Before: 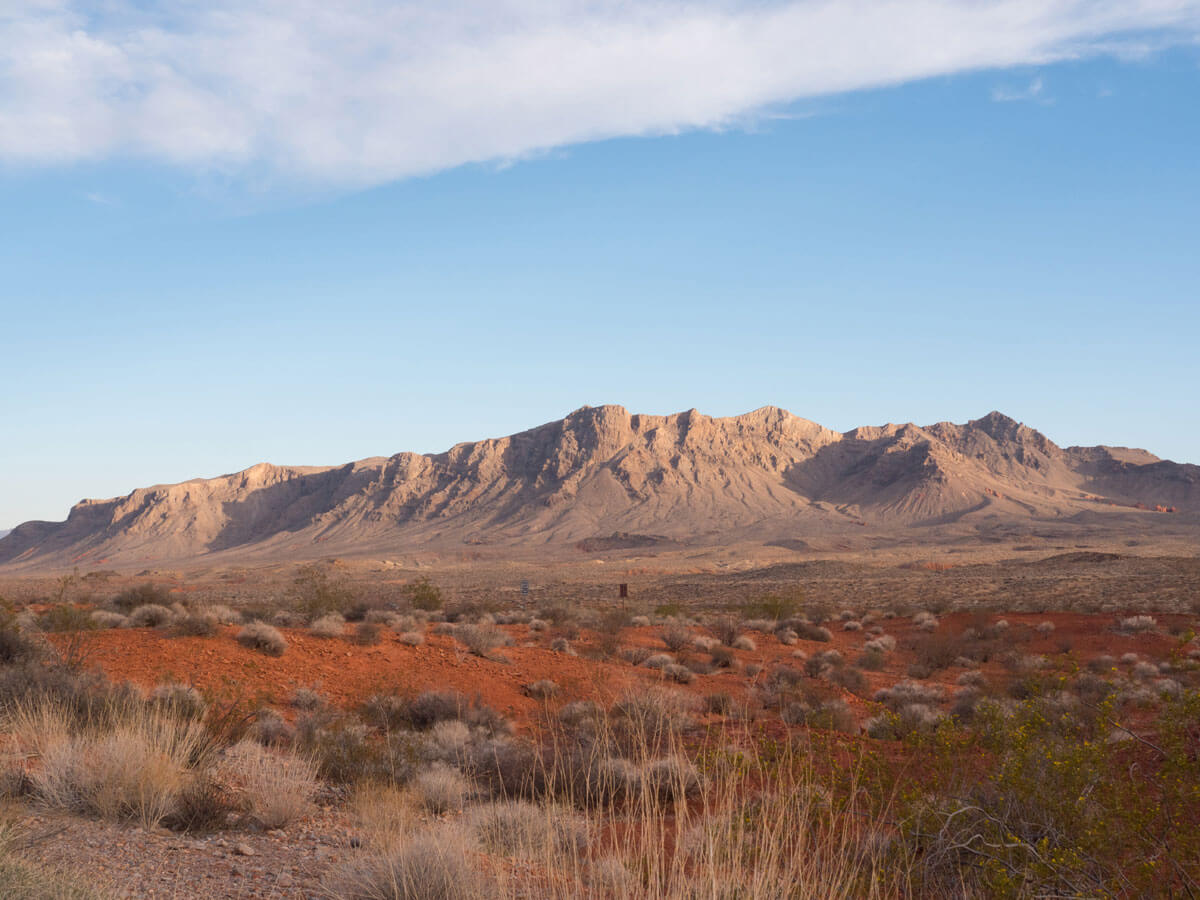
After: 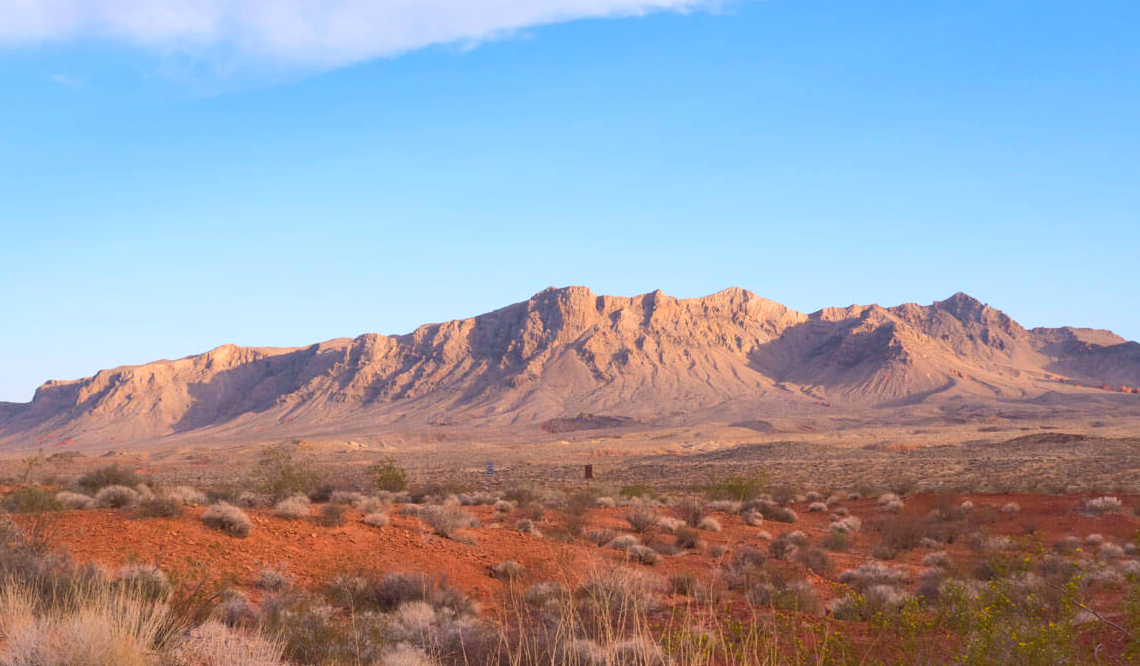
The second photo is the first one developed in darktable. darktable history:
contrast brightness saturation: contrast 0.2, brightness 0.16, saturation 0.22
velvia: on, module defaults
crop and rotate: left 2.991%, top 13.302%, right 1.981%, bottom 12.636%
white balance: red 0.984, blue 1.059
shadows and highlights: on, module defaults
